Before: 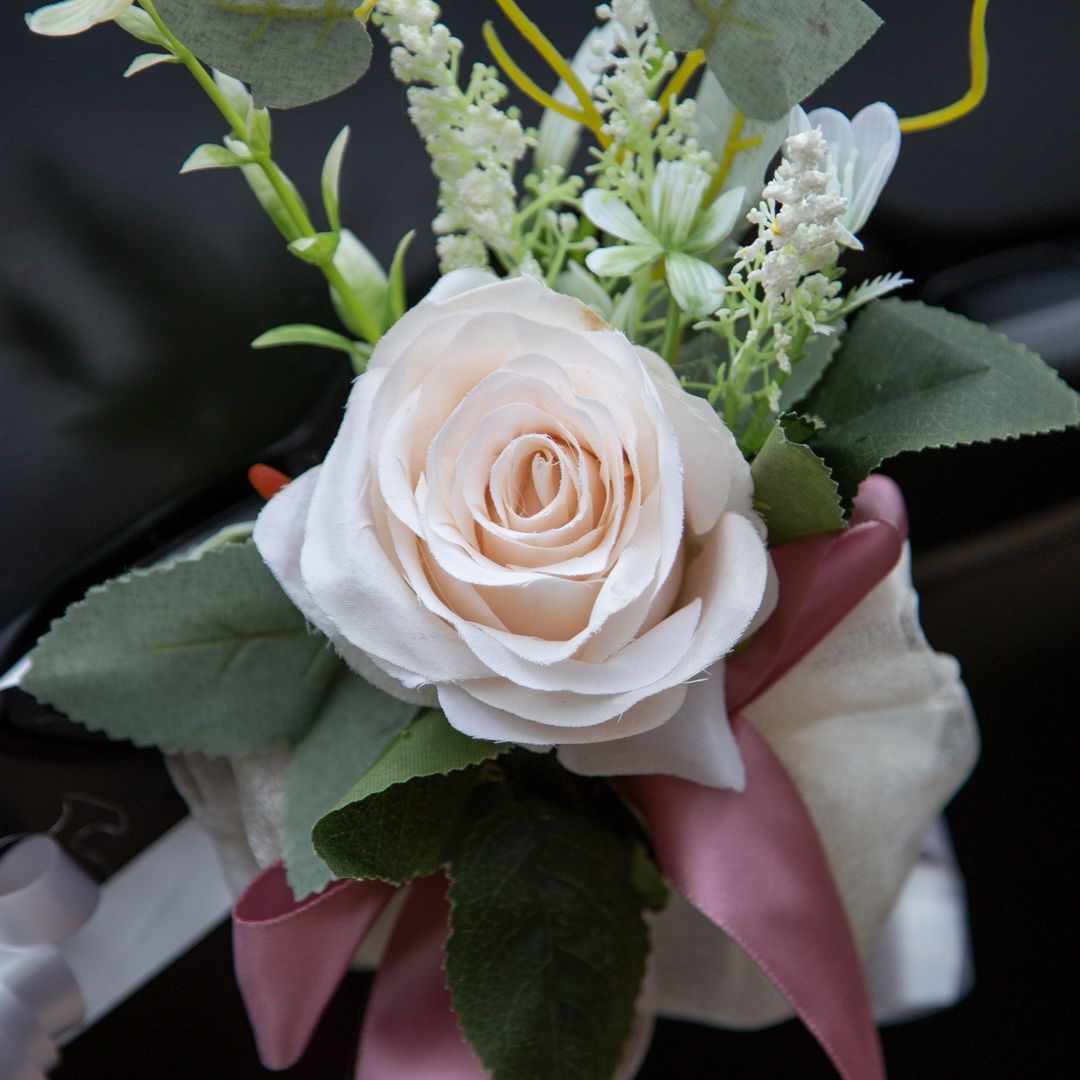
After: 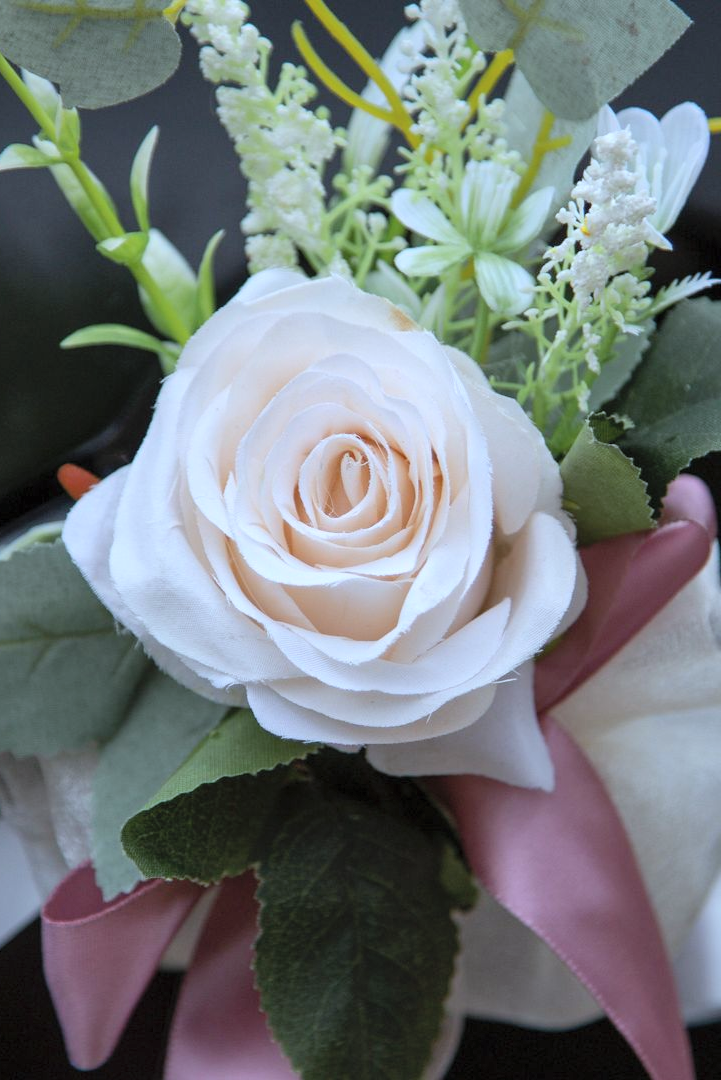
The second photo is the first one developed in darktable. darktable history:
white balance: red 0.924, blue 1.095
crop and rotate: left 17.732%, right 15.423%
contrast brightness saturation: brightness 0.15
